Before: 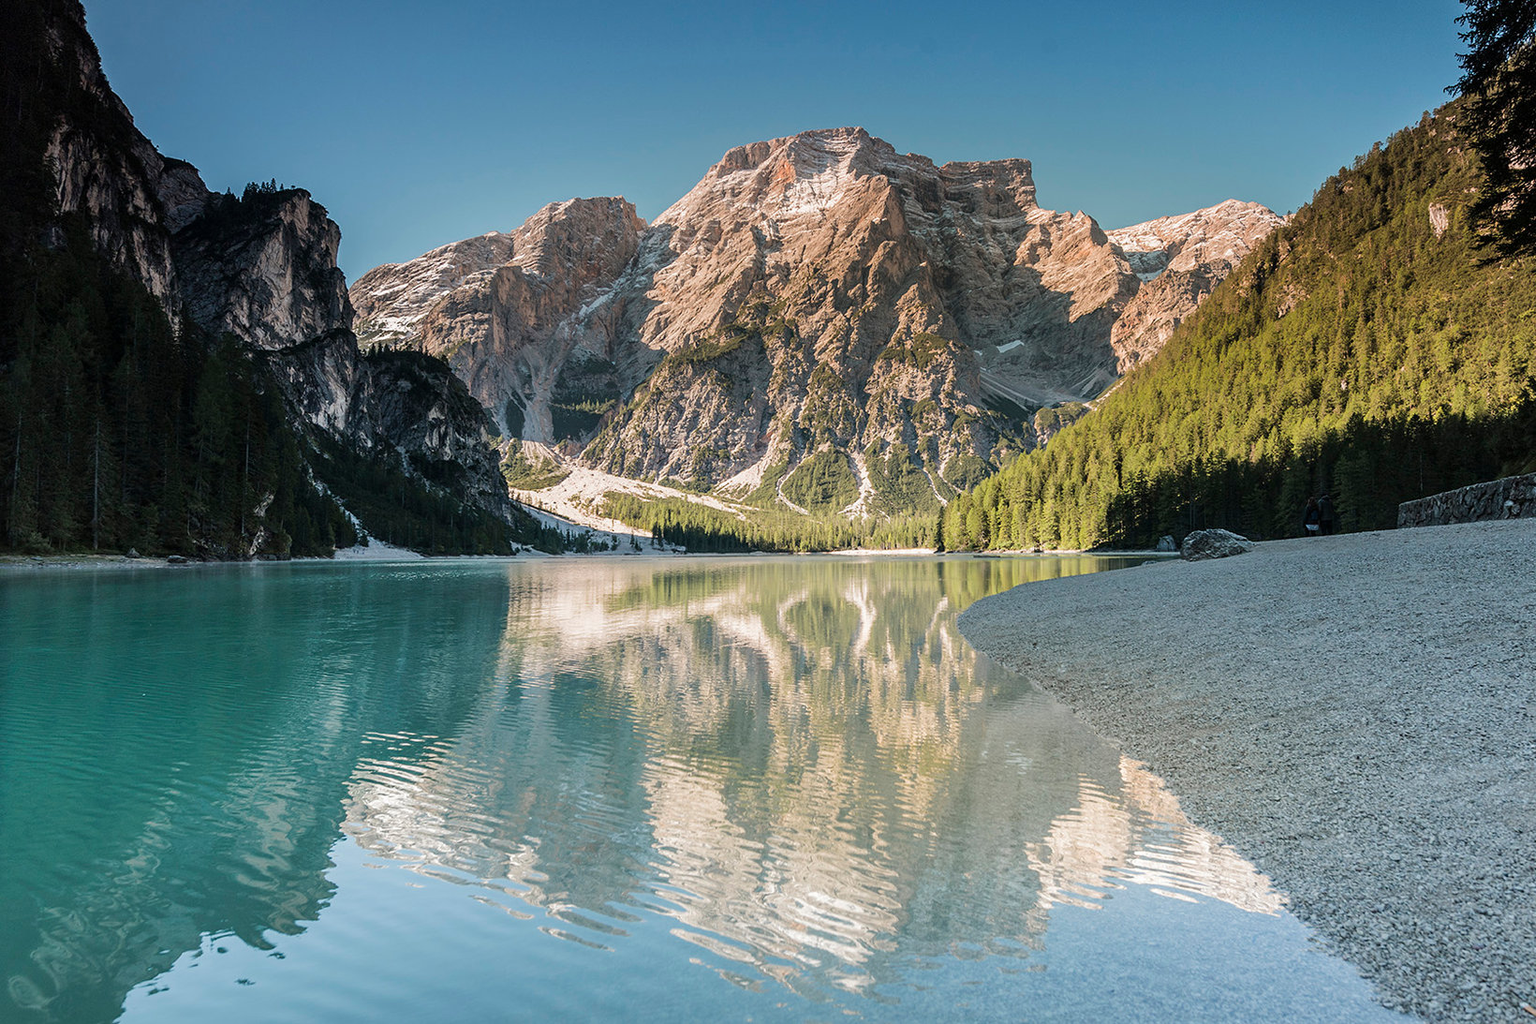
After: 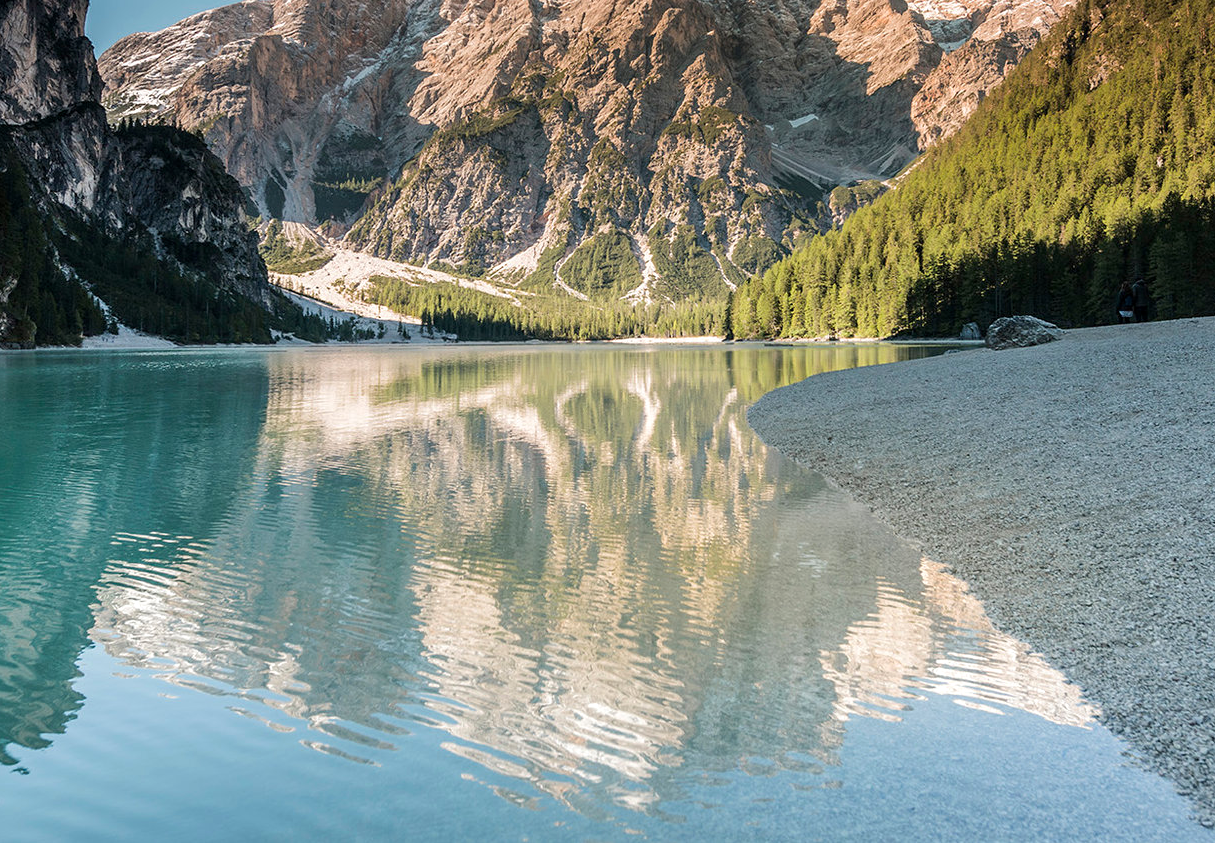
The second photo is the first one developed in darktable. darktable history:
exposure: black level correction 0.001, exposure 0.137 EV, compensate highlight preservation false
crop: left 16.823%, top 22.8%, right 9.084%
